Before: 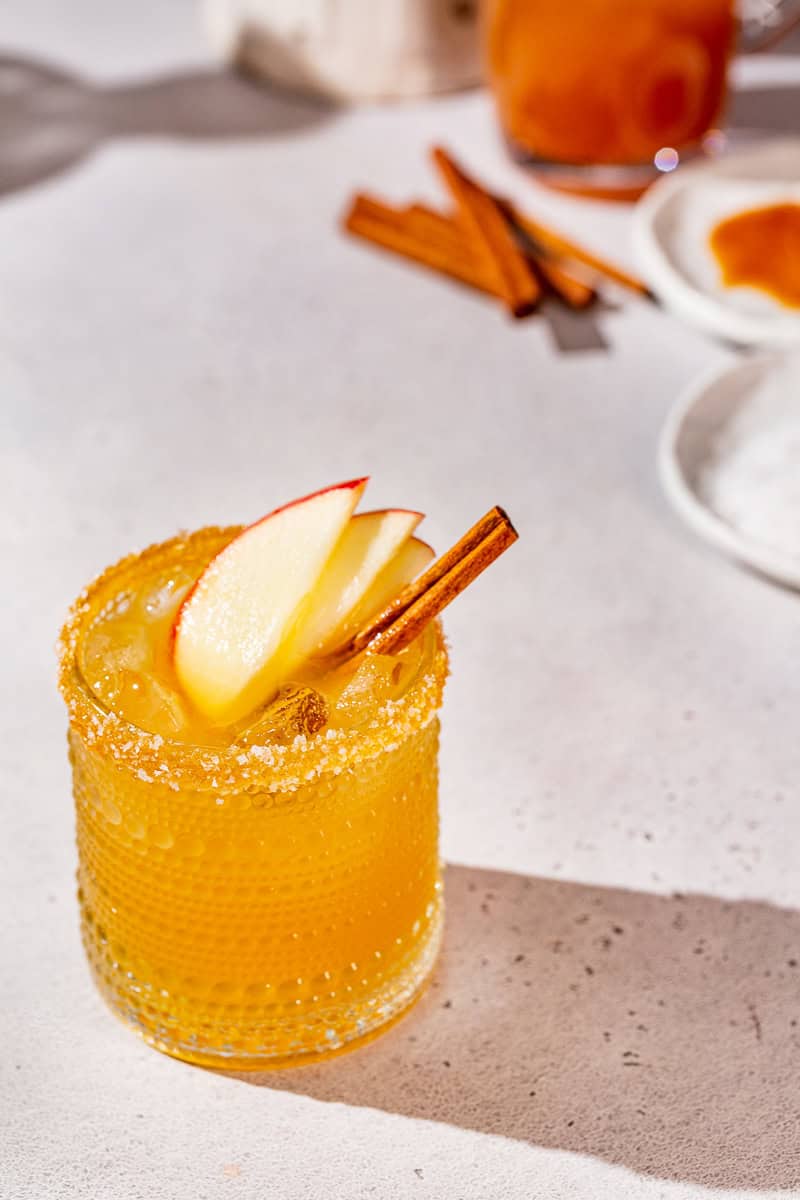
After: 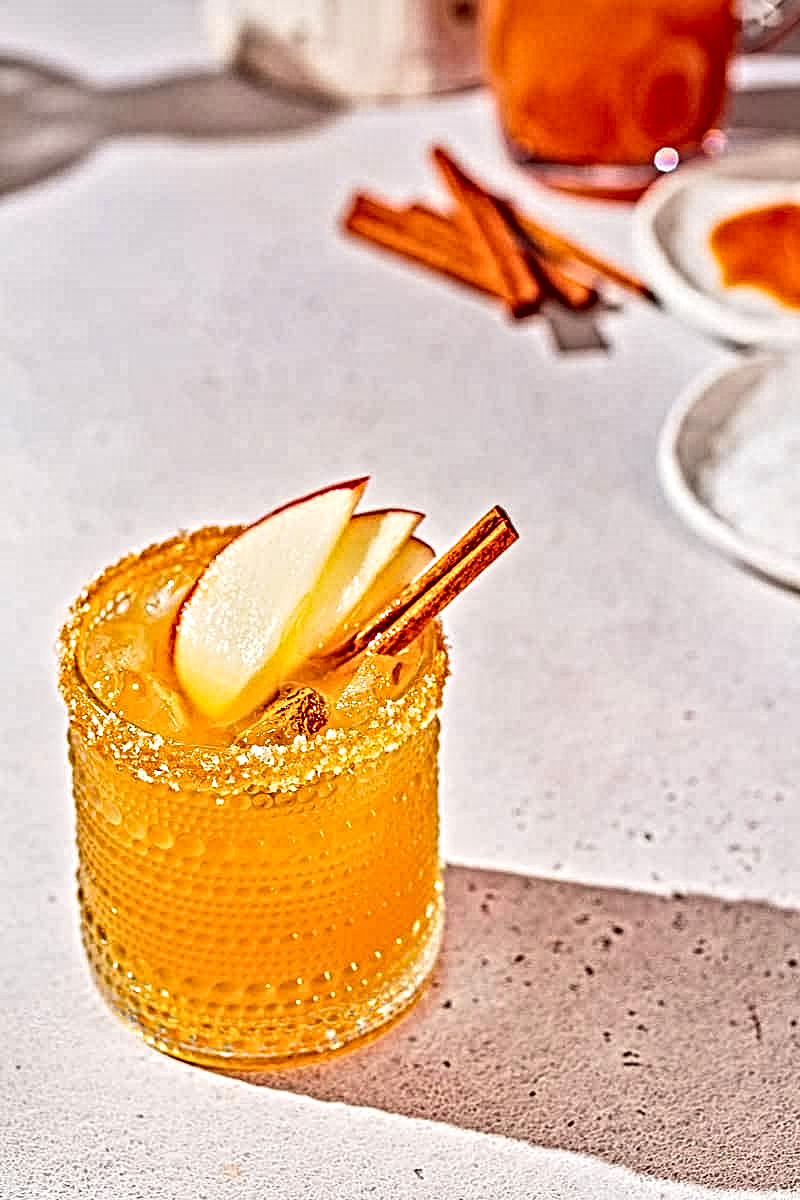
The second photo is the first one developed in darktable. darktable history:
contrast equalizer: octaves 7, y [[0.406, 0.494, 0.589, 0.753, 0.877, 0.999], [0.5 ×6], [0.5 ×6], [0 ×6], [0 ×6]]
tone curve: curves: ch0 [(0, 0.024) (0.119, 0.146) (0.474, 0.485) (0.718, 0.739) (0.817, 0.839) (1, 0.998)]; ch1 [(0, 0) (0.377, 0.416) (0.439, 0.451) (0.477, 0.485) (0.501, 0.503) (0.538, 0.544) (0.58, 0.613) (0.664, 0.7) (0.783, 0.804) (1, 1)]; ch2 [(0, 0) (0.38, 0.405) (0.463, 0.456) (0.498, 0.497) (0.524, 0.535) (0.578, 0.576) (0.648, 0.665) (1, 1)], color space Lab, independent channels, preserve colors none
